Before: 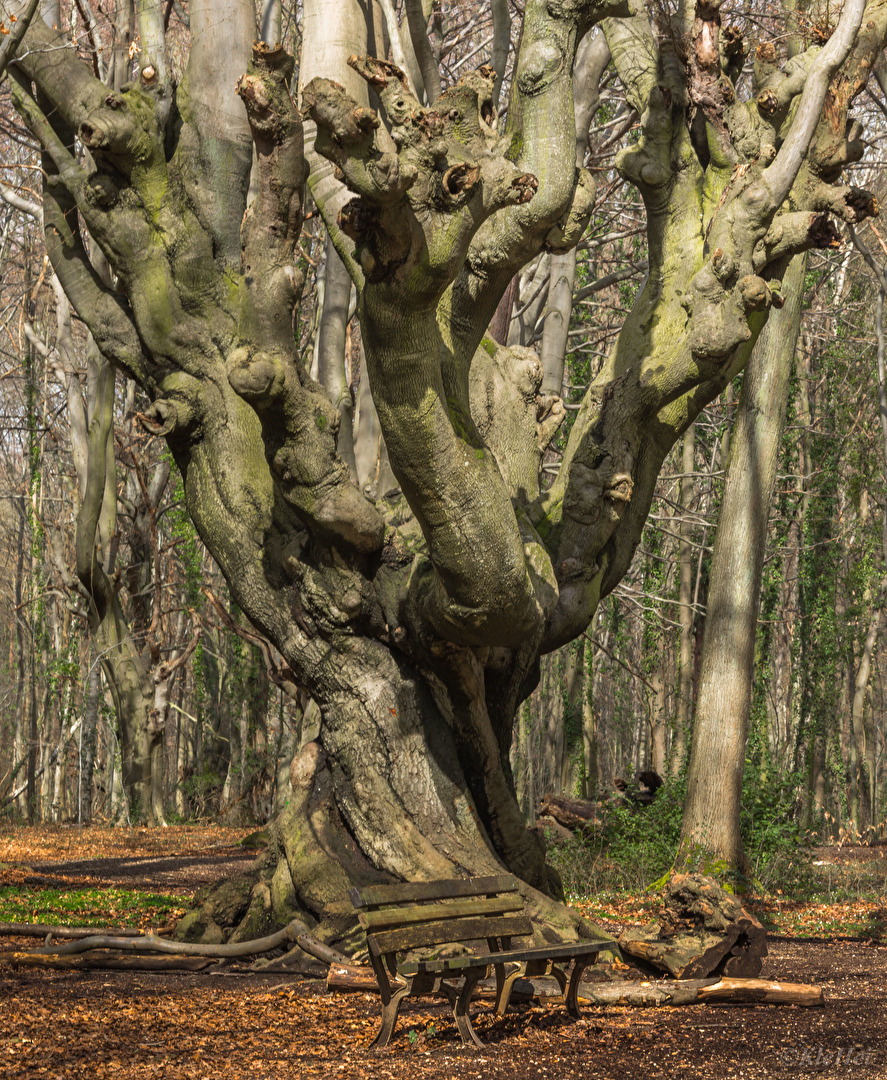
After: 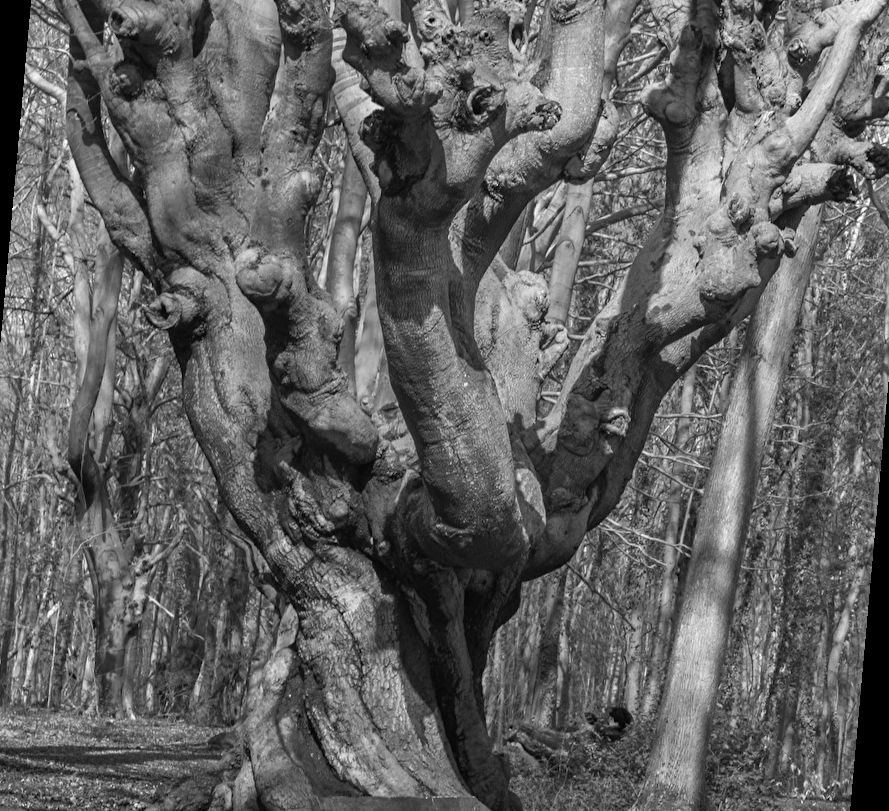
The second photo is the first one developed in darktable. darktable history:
crop: left 5.596%, top 10.314%, right 3.534%, bottom 19.395%
rotate and perspective: rotation 5.12°, automatic cropping off
monochrome: on, module defaults
